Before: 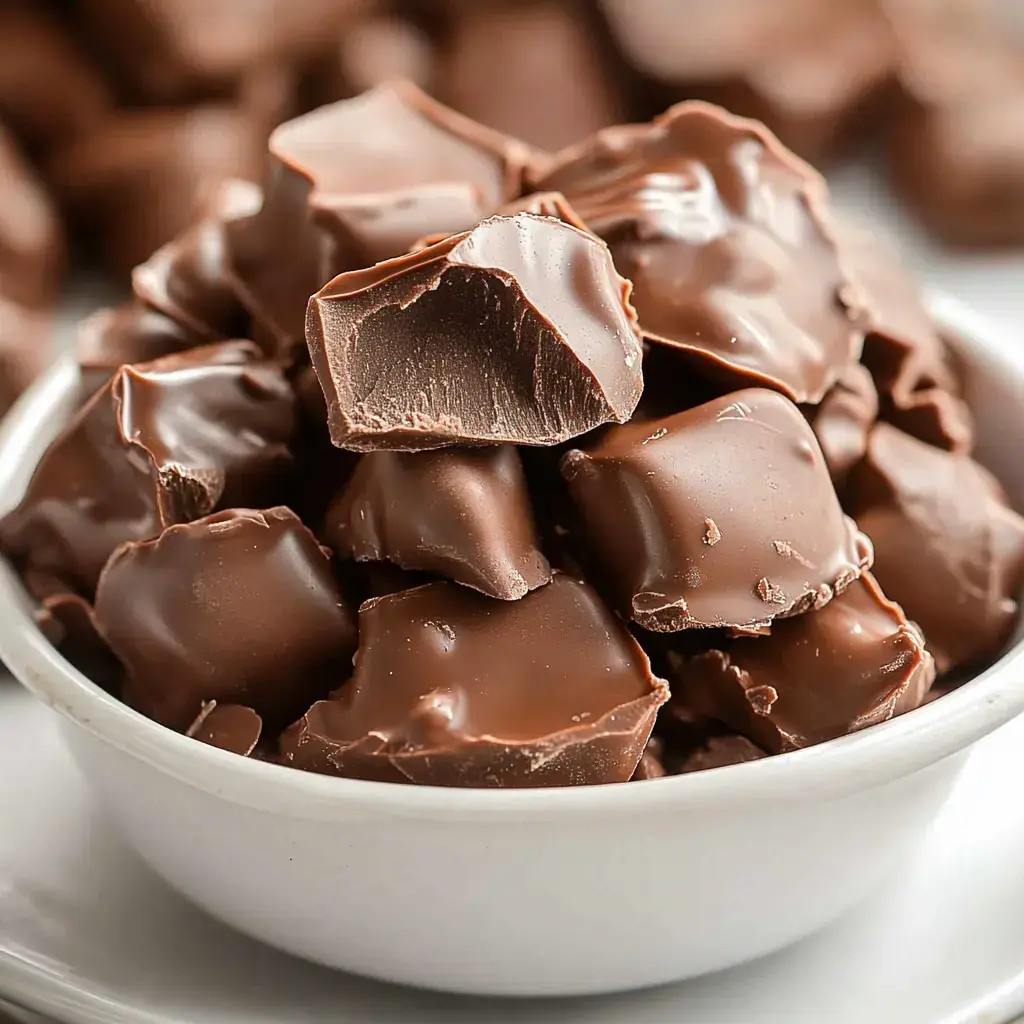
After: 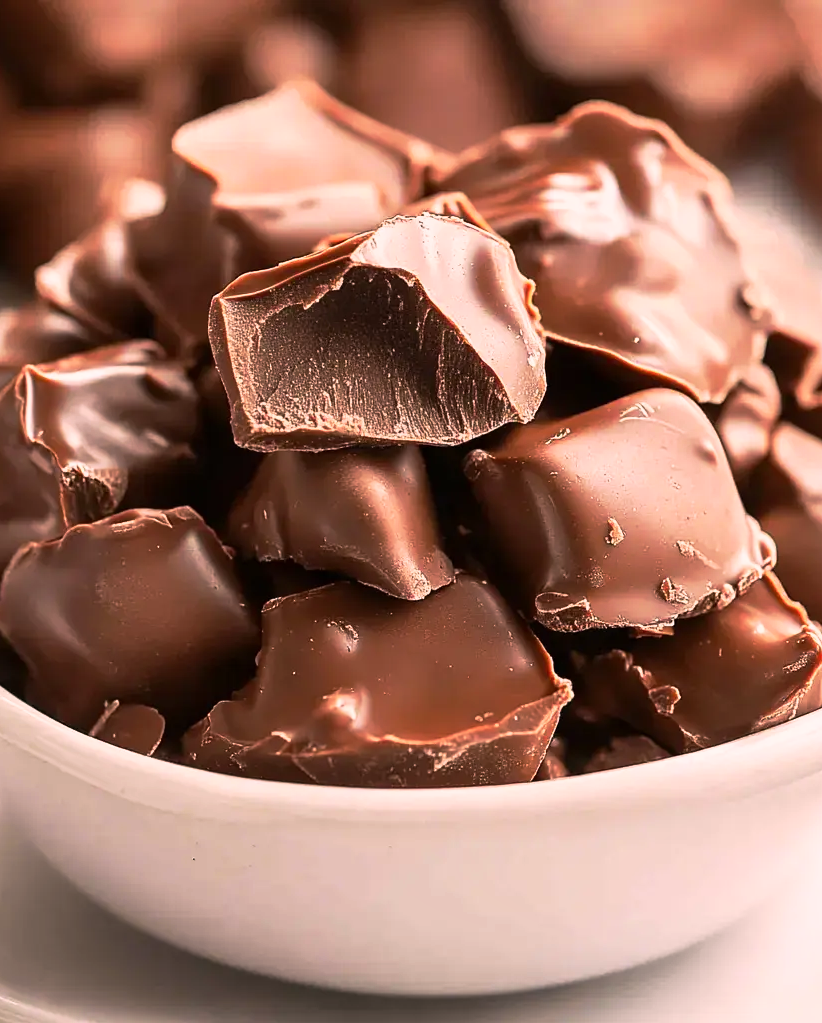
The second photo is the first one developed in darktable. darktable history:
crop and rotate: left 9.545%, right 10.137%
color correction: highlights a* 12.94, highlights b* 5.55
base curve: curves: ch0 [(0, 0) (0.257, 0.25) (0.482, 0.586) (0.757, 0.871) (1, 1)], preserve colors none
tone equalizer: on, module defaults
